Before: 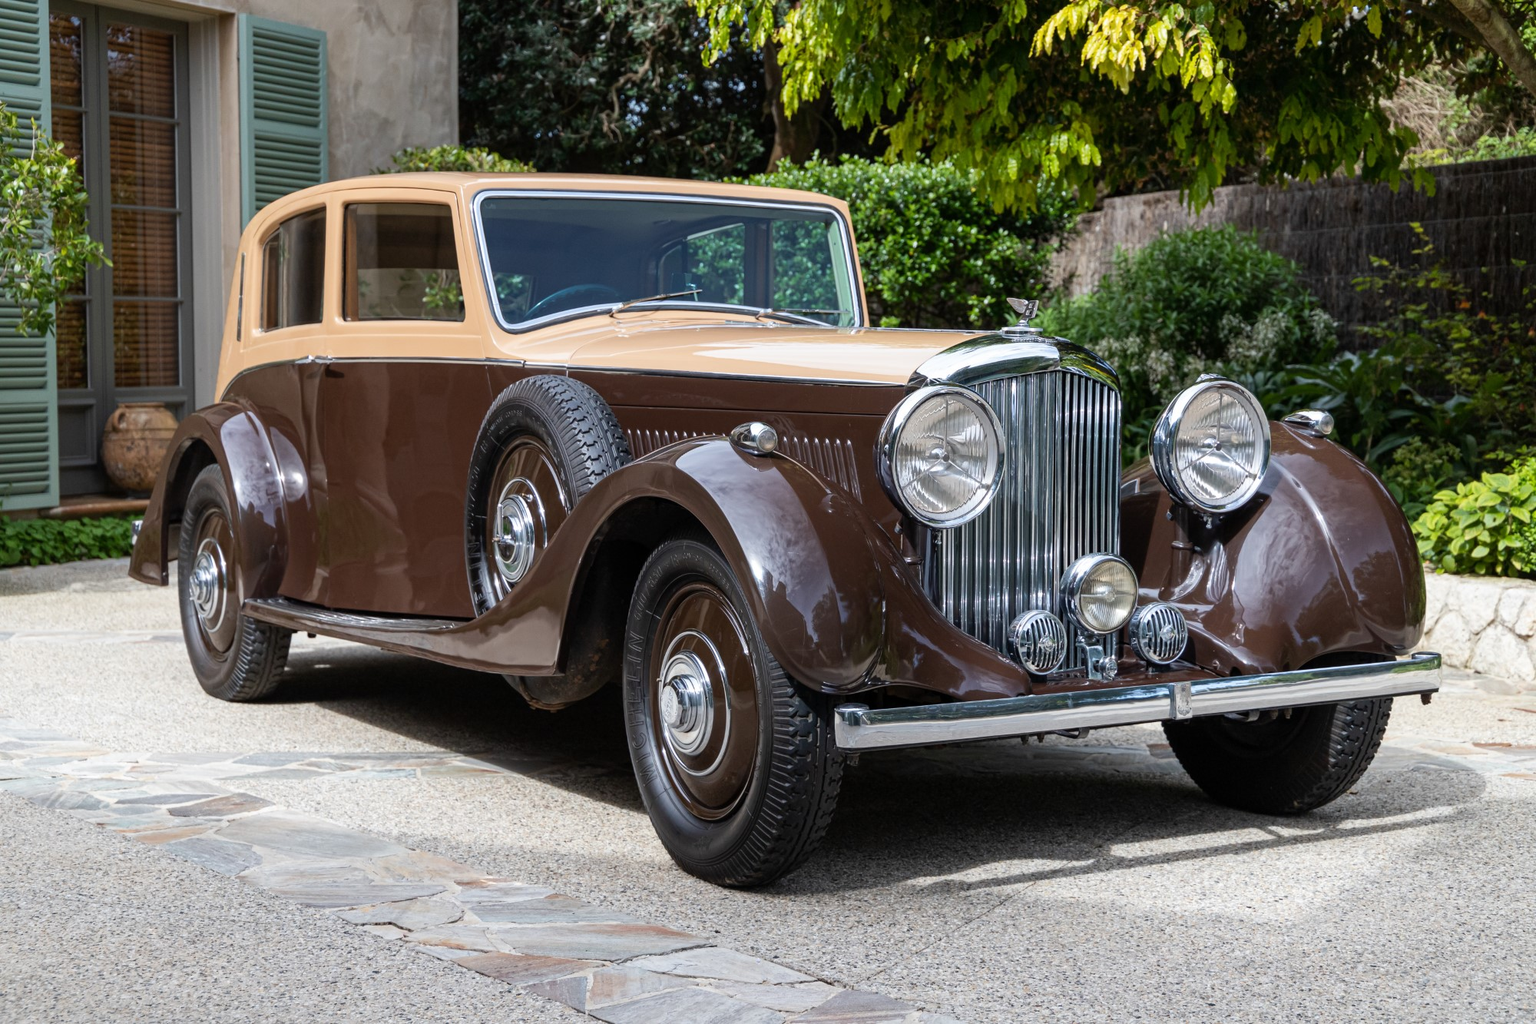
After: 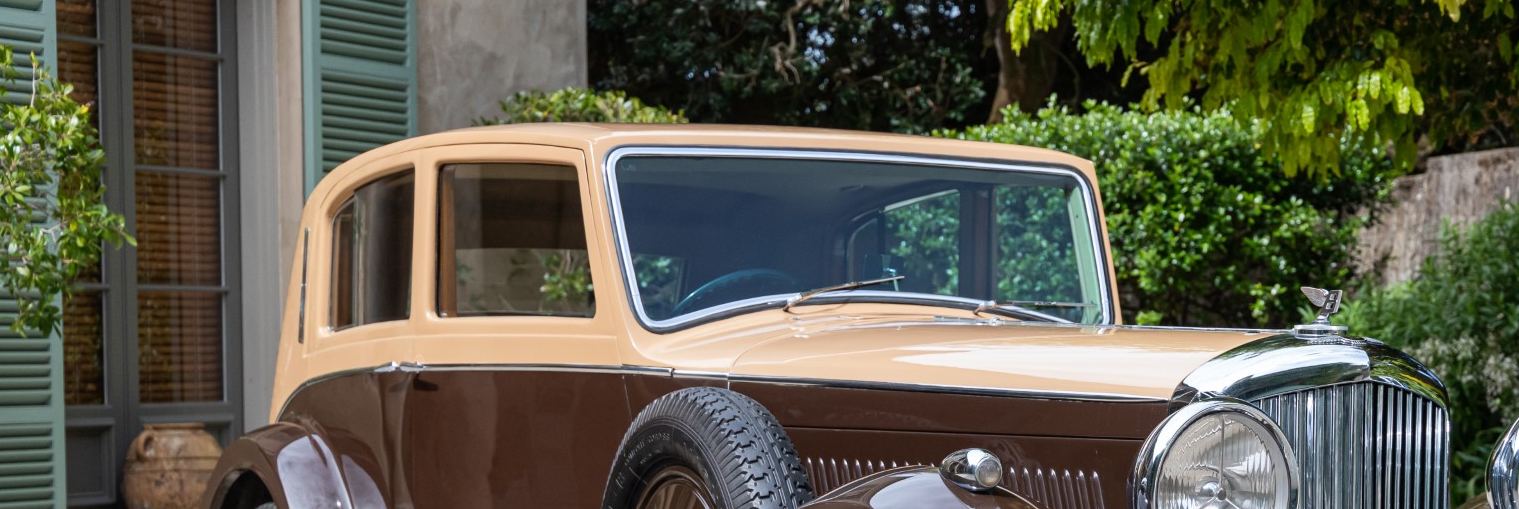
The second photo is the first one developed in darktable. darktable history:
crop: left 0.532%, top 7.647%, right 23.494%, bottom 54.097%
